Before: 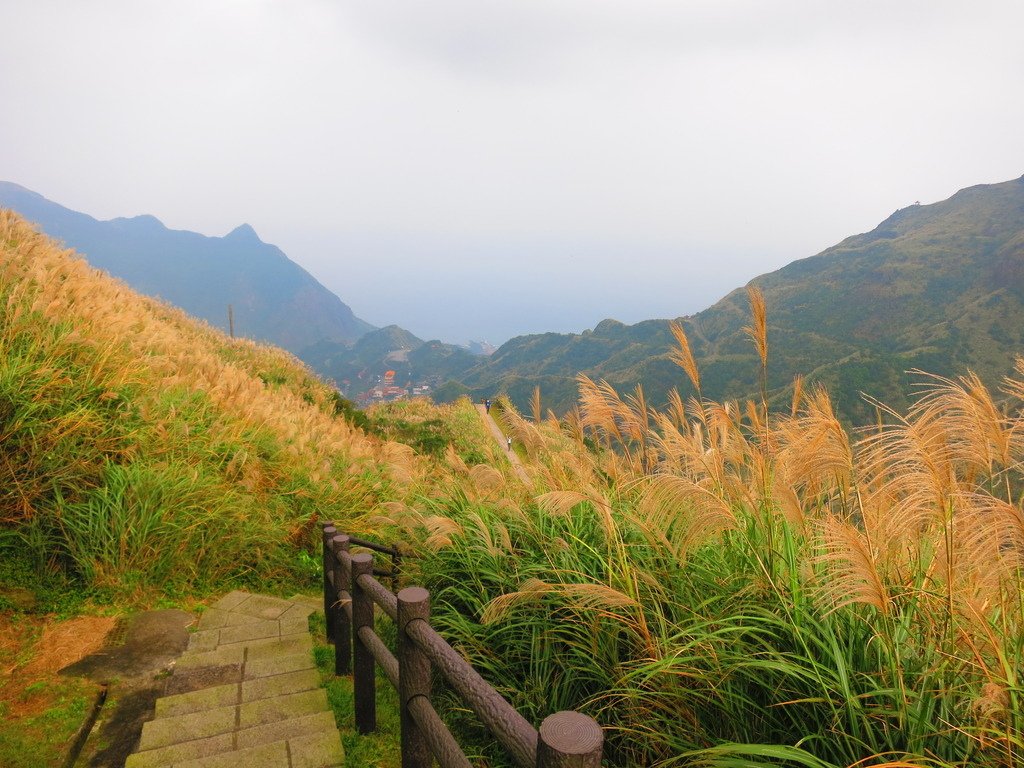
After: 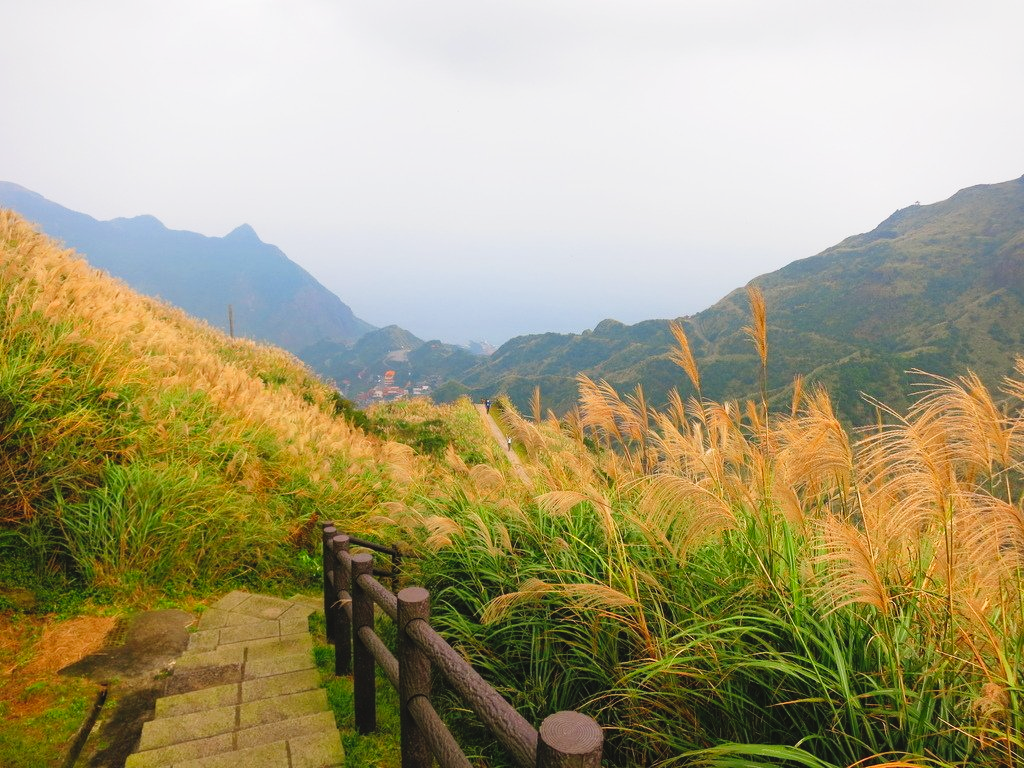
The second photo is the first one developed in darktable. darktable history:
tone curve: curves: ch0 [(0, 0.036) (0.119, 0.115) (0.466, 0.498) (0.715, 0.767) (0.817, 0.865) (1, 0.998)]; ch1 [(0, 0) (0.377, 0.424) (0.442, 0.491) (0.487, 0.502) (0.514, 0.512) (0.536, 0.577) (0.66, 0.724) (1, 1)]; ch2 [(0, 0) (0.38, 0.405) (0.463, 0.443) (0.492, 0.486) (0.526, 0.541) (0.578, 0.598) (1, 1)], preserve colors none
